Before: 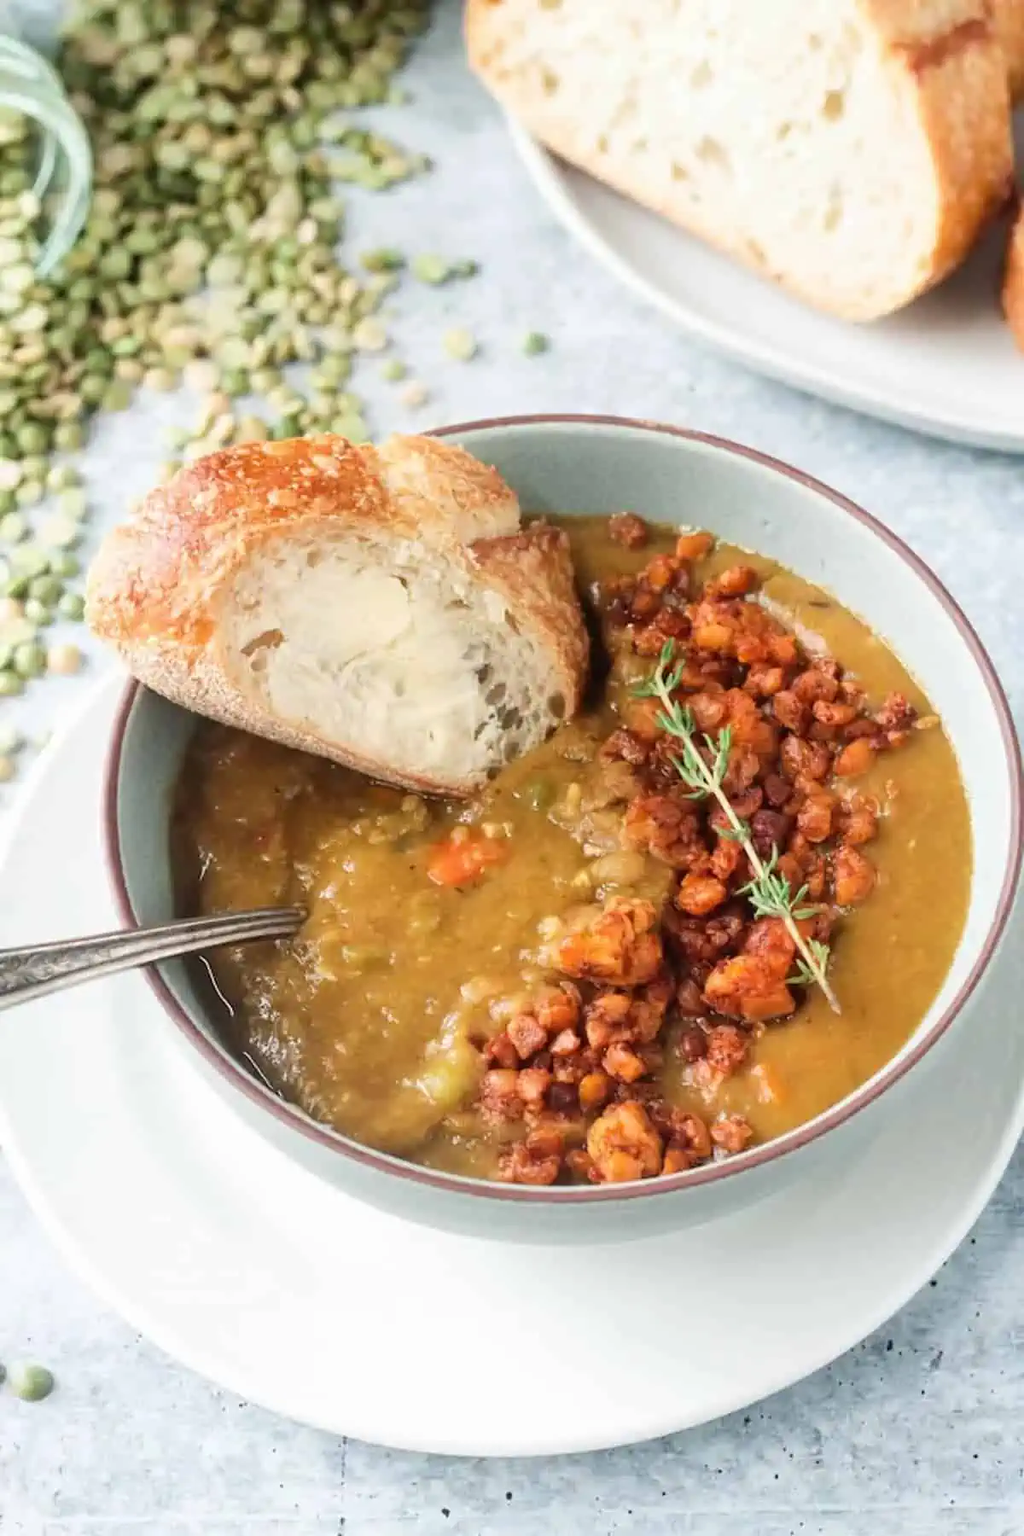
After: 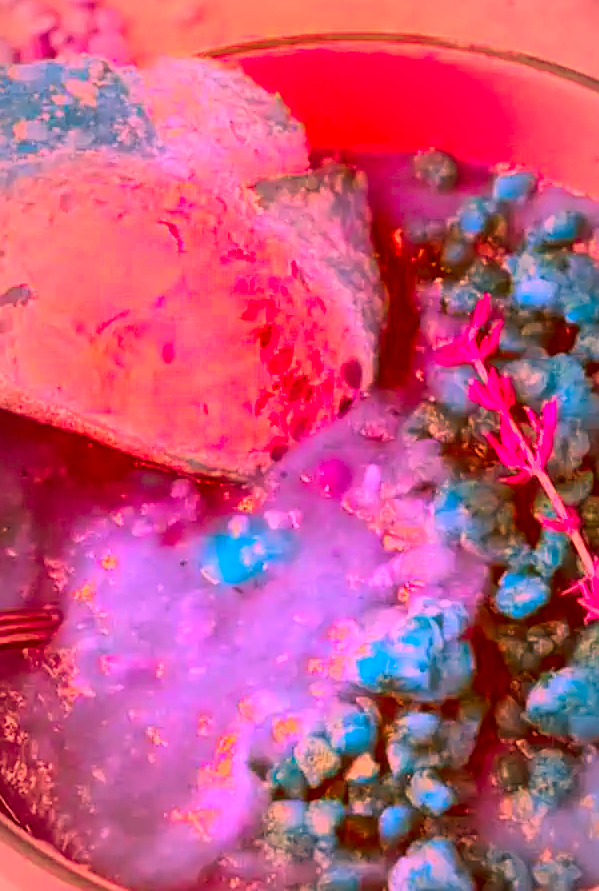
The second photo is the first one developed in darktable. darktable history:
exposure: black level correction -0.001, exposure 0.08 EV, compensate exposure bias true, compensate highlight preservation false
crop: left 25.082%, top 25.206%, right 25%, bottom 25.244%
color correction: highlights a* -39.61, highlights b* -39.61, shadows a* -39.56, shadows b* -39.88, saturation -2.95
vignetting: fall-off start 67.67%, fall-off radius 68.38%, automatic ratio true
sharpen: amount 0.214
